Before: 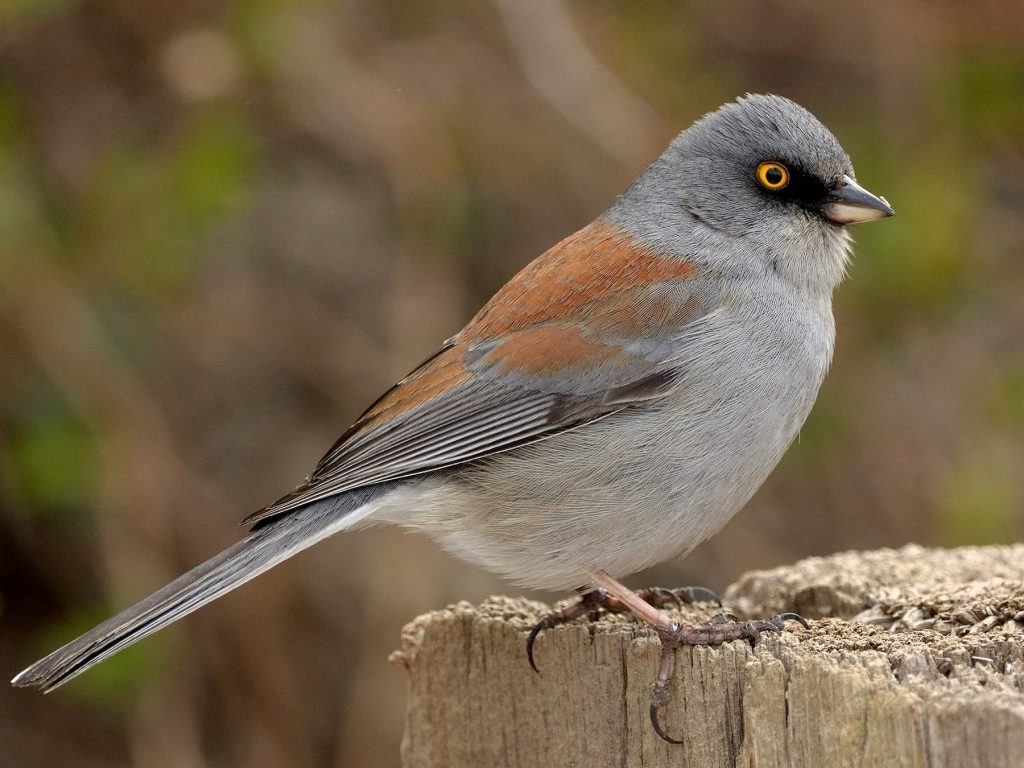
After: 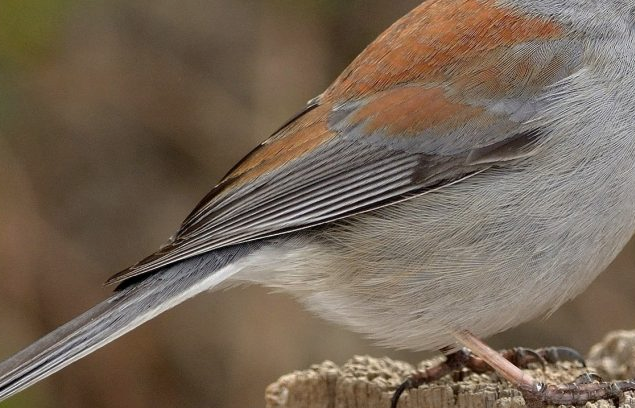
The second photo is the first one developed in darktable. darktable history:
base curve: curves: ch0 [(0, 0) (0.303, 0.277) (1, 1)]
crop: left 13.312%, top 31.28%, right 24.627%, bottom 15.582%
